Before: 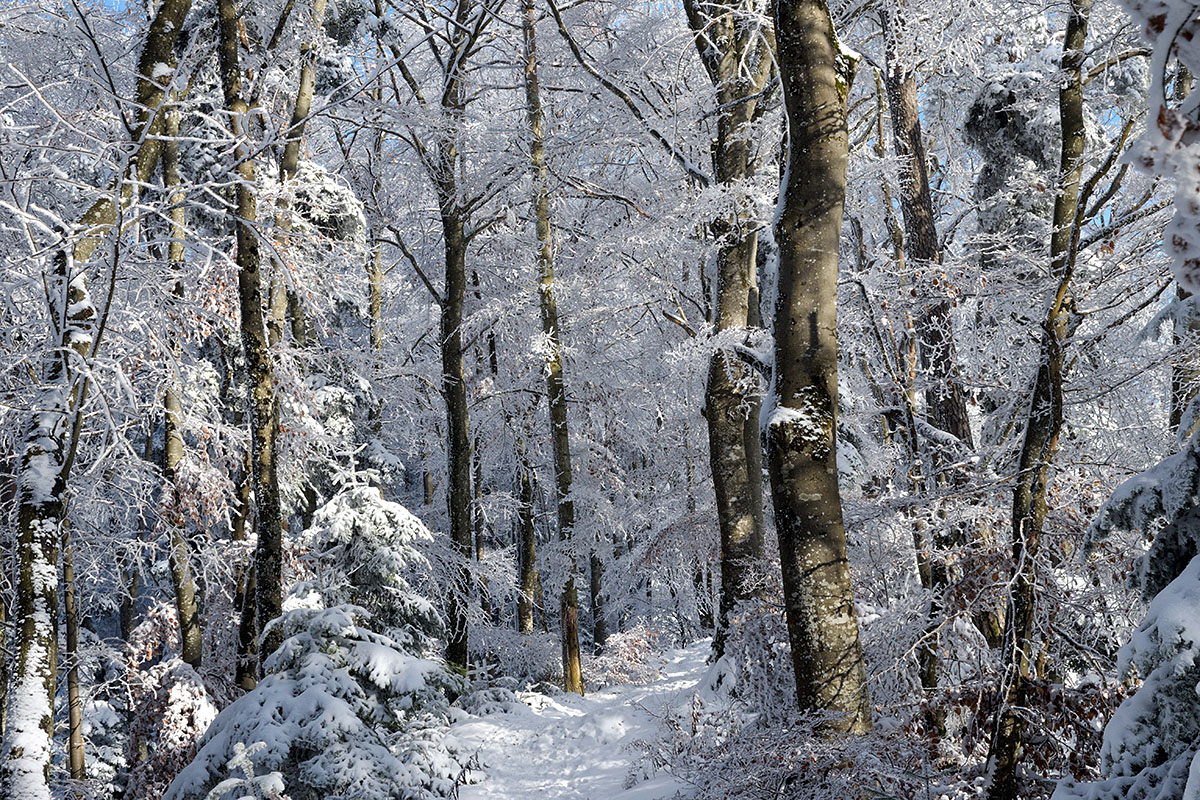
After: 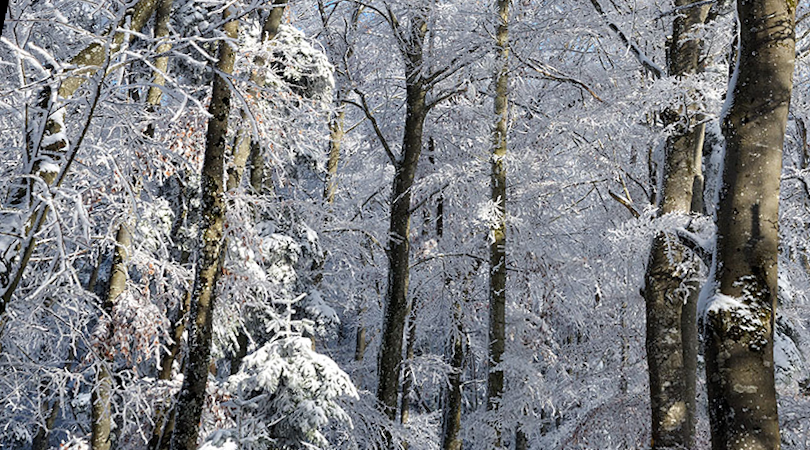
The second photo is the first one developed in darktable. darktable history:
rotate and perspective: rotation 0.128°, lens shift (vertical) -0.181, lens shift (horizontal) -0.044, shear 0.001, automatic cropping off
crop and rotate: angle -4.99°, left 2.122%, top 6.945%, right 27.566%, bottom 30.519%
